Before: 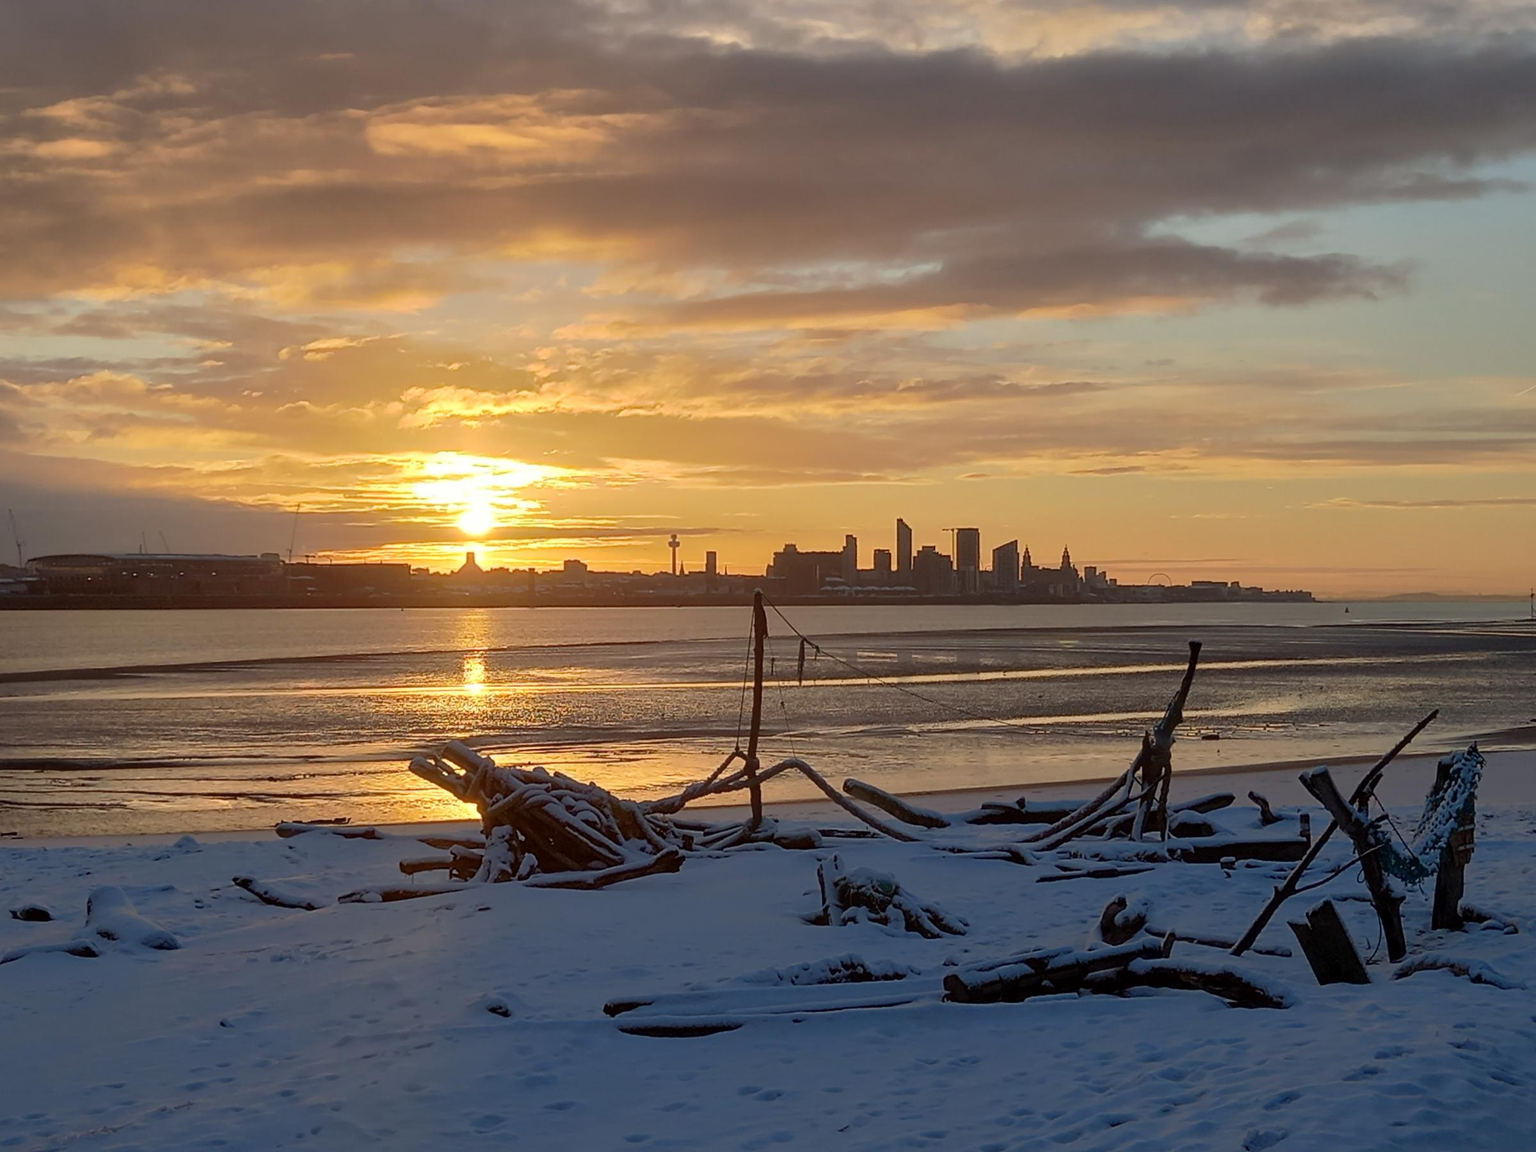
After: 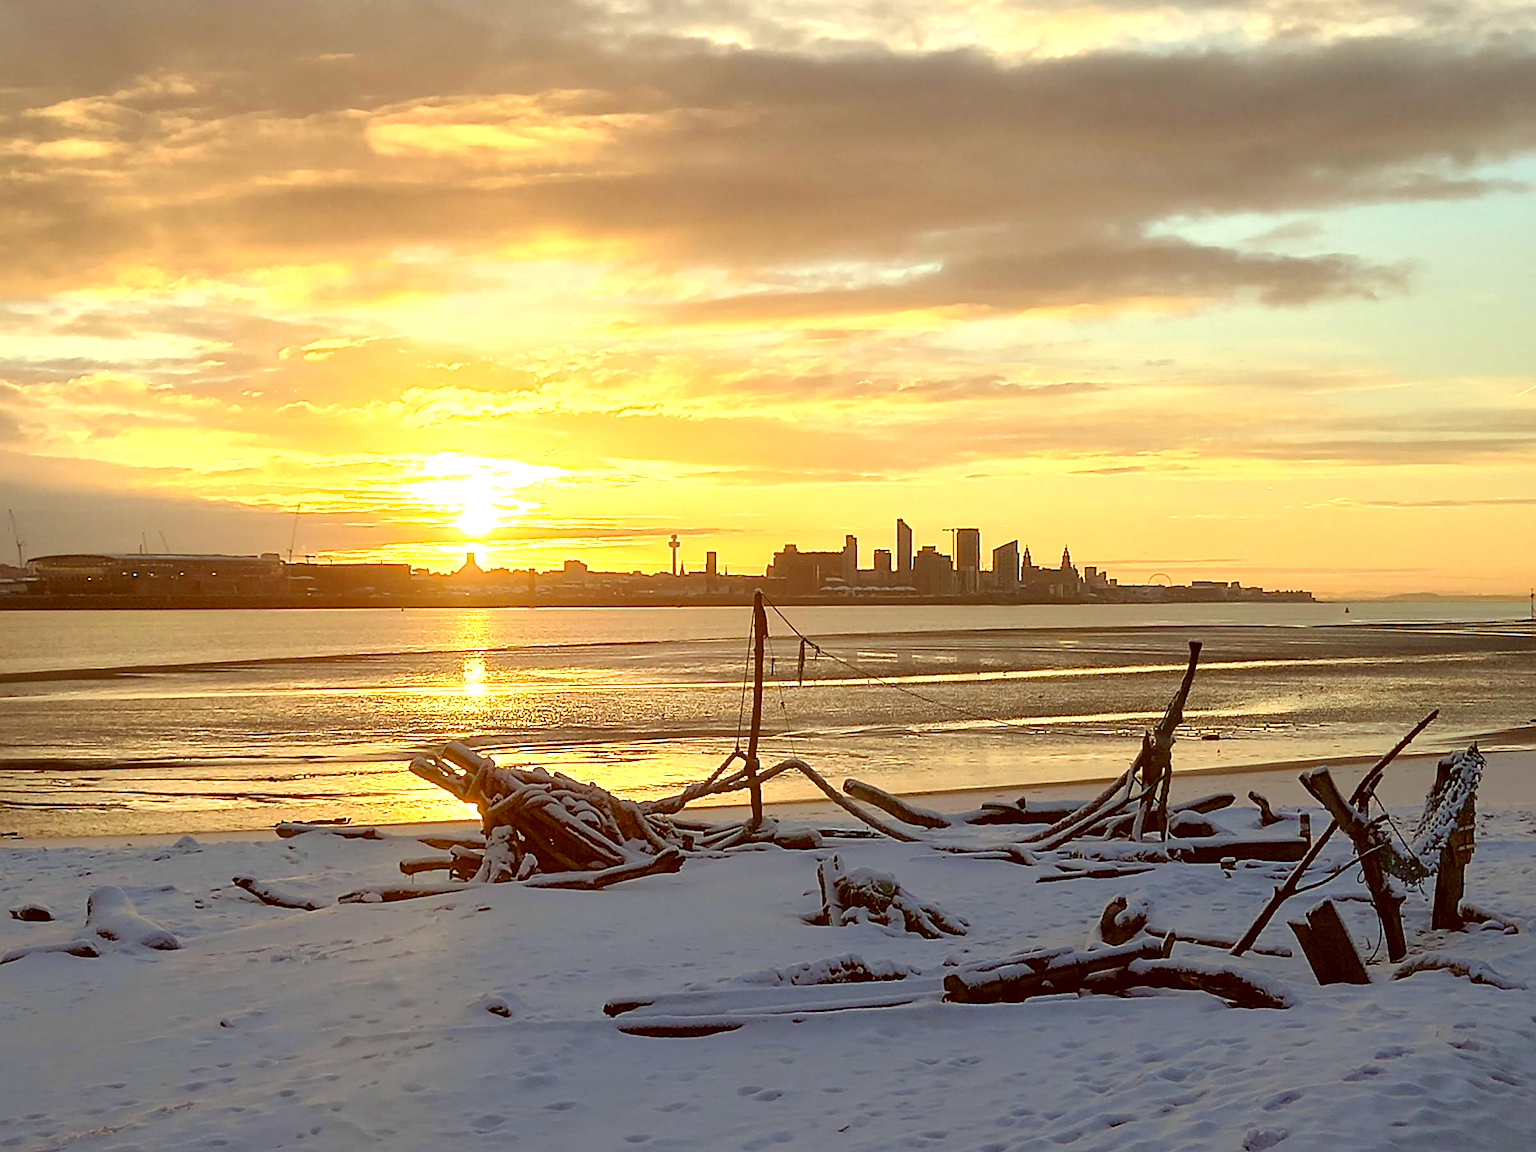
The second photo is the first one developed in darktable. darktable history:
exposure: black level correction 0, exposure 1.199 EV, compensate exposure bias true, compensate highlight preservation false
color correction: highlights a* -6.19, highlights b* 9.1, shadows a* 10.29, shadows b* 23.7
sharpen: on, module defaults
